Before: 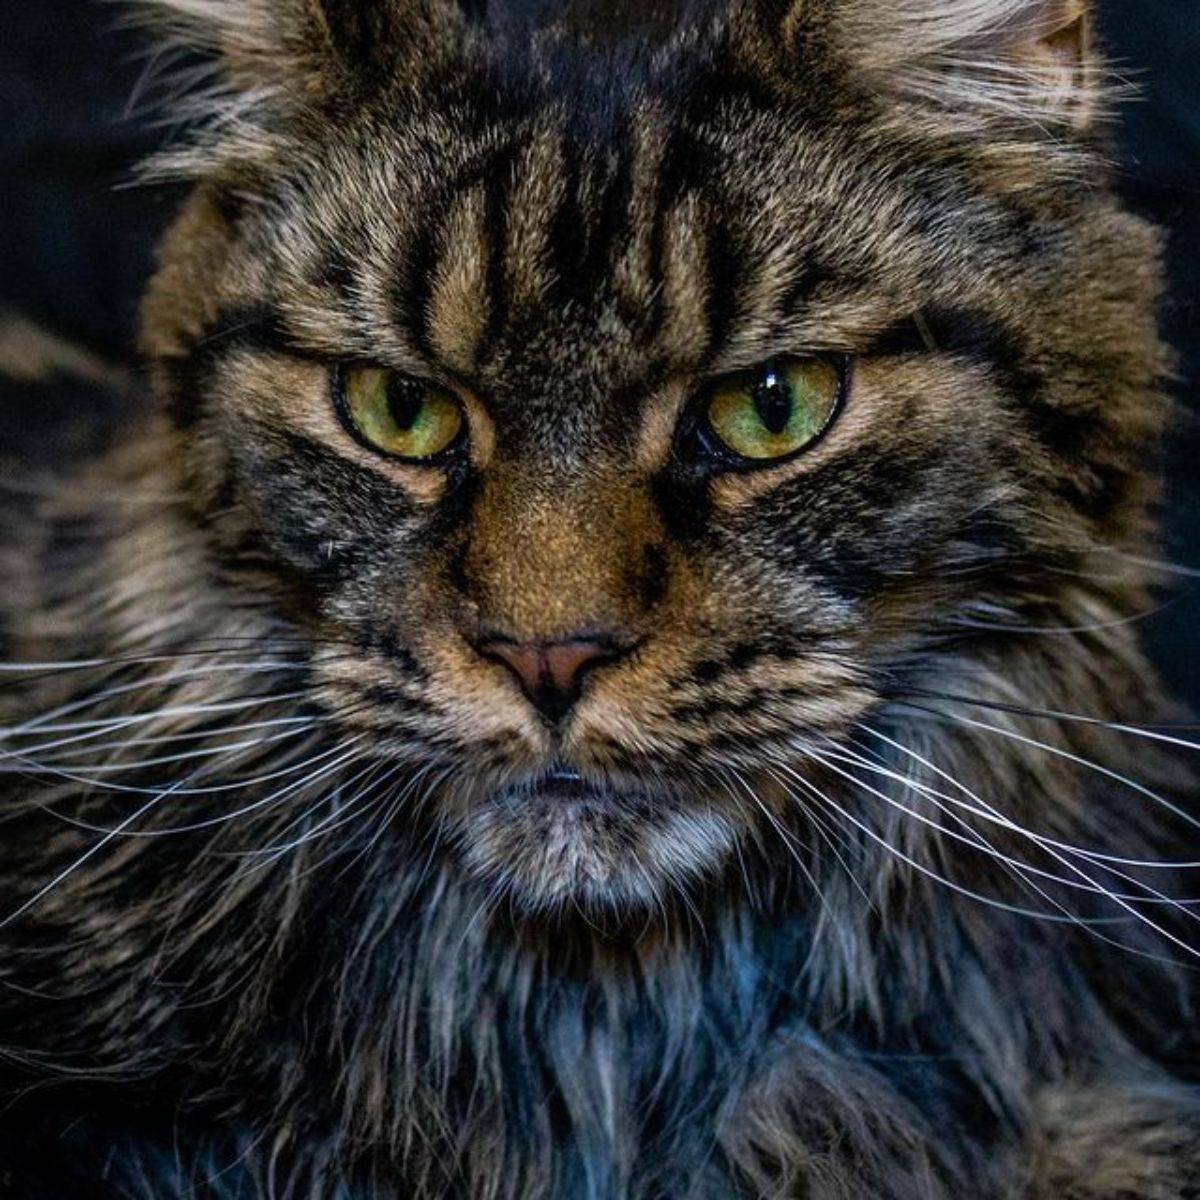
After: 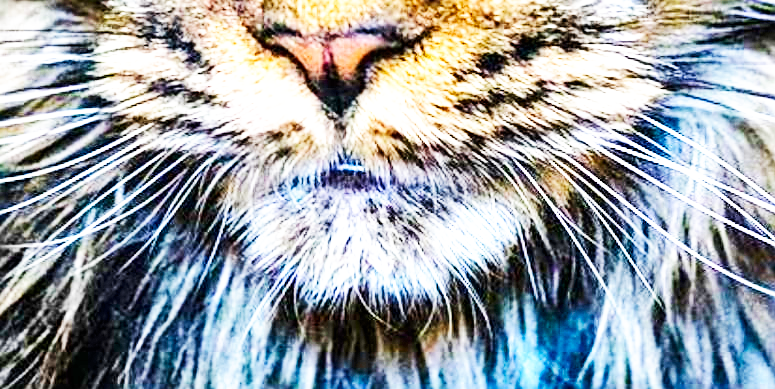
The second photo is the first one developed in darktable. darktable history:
color balance rgb: perceptual saturation grading › global saturation -3.224%, perceptual saturation grading › shadows -1.53%, perceptual brilliance grading › mid-tones 10.629%, perceptual brilliance grading › shadows 15.821%, global vibrance 20%
exposure: exposure 1.998 EV, compensate highlight preservation false
base curve: curves: ch0 [(0, 0) (0.007, 0.004) (0.027, 0.03) (0.046, 0.07) (0.207, 0.54) (0.442, 0.872) (0.673, 0.972) (1, 1)], preserve colors none
crop: left 18.002%, top 50.668%, right 17.335%, bottom 16.893%
sharpen: amount 0.461
